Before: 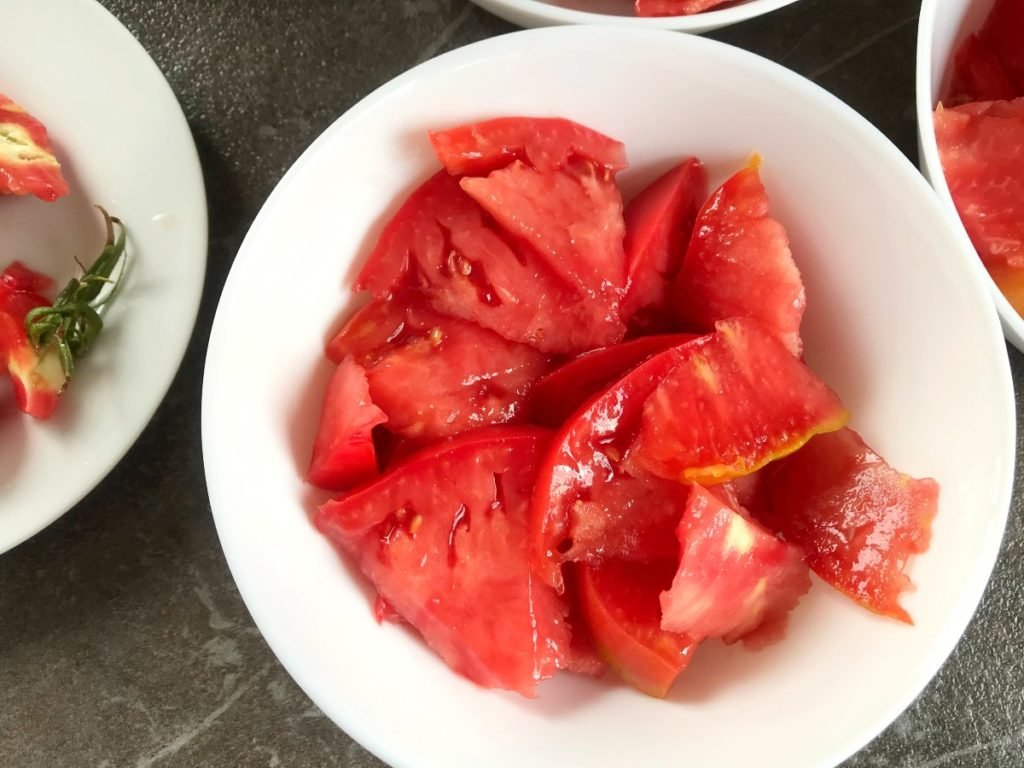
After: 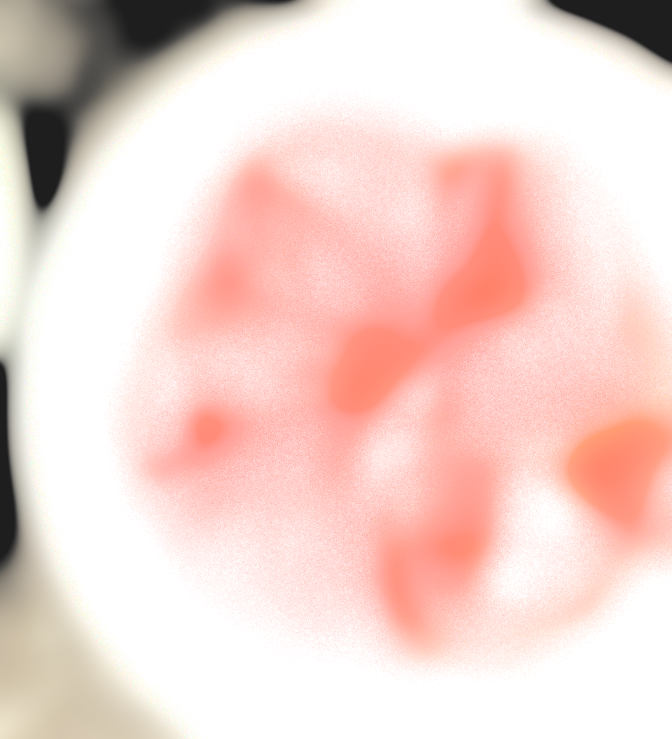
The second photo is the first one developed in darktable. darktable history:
lowpass: radius 16, unbound 0
exposure: black level correction 0, exposure 1 EV, compensate exposure bias true, compensate highlight preservation false
crop: left 16.899%, right 16.556%
rotate and perspective: rotation -1.32°, lens shift (horizontal) -0.031, crop left 0.015, crop right 0.985, crop top 0.047, crop bottom 0.982
contrast brightness saturation: brightness 1
filmic rgb: black relative exposure -1 EV, white relative exposure 2.05 EV, hardness 1.52, contrast 2.25, enable highlight reconstruction true
